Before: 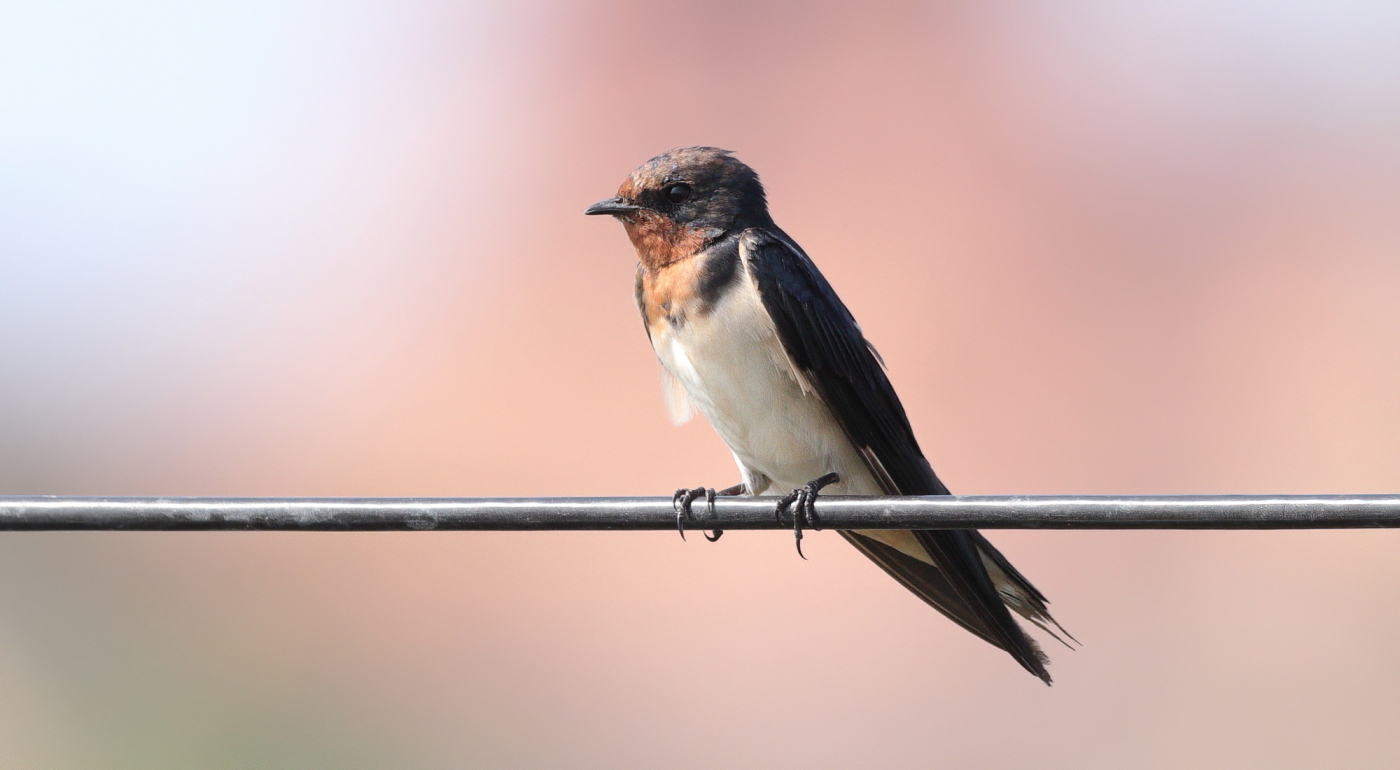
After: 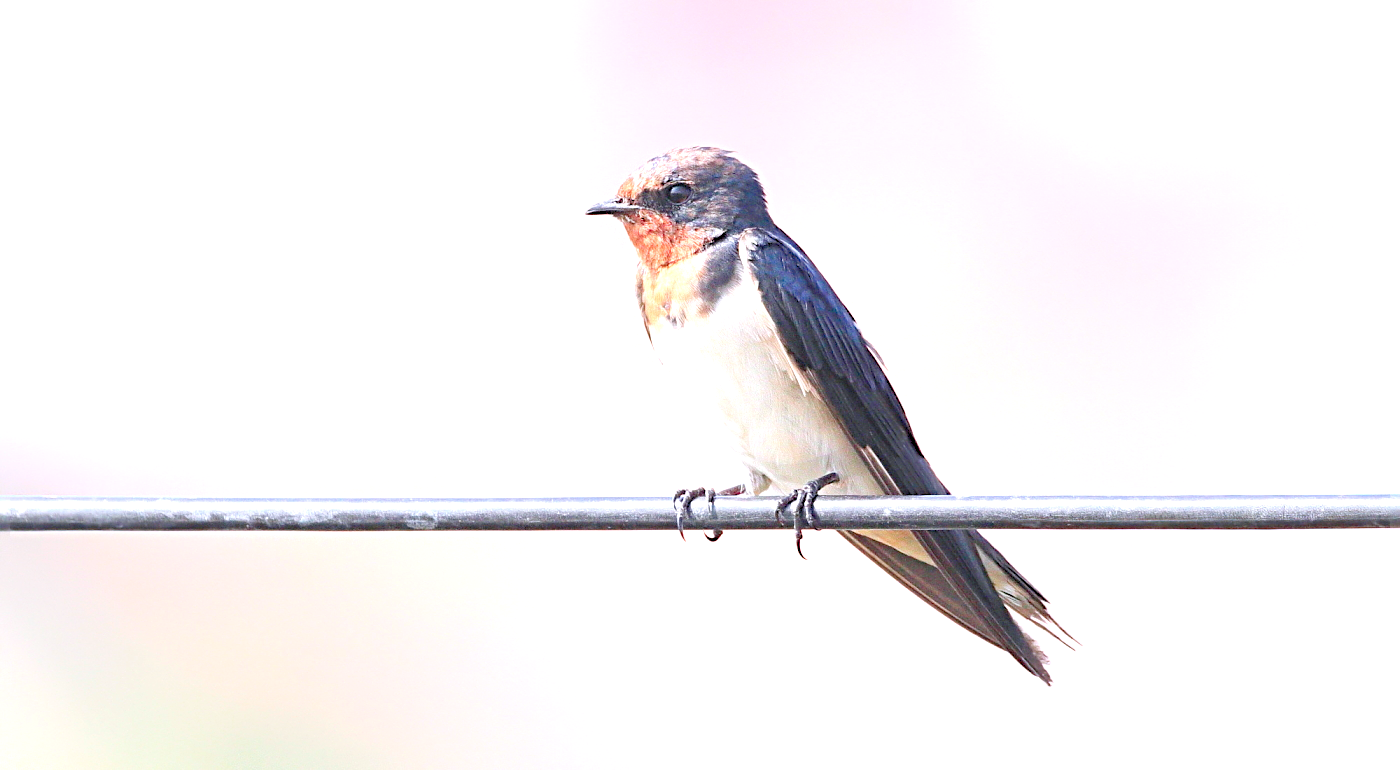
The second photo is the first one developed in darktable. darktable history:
levels: black 0.03%, levels [0.008, 0.318, 0.836]
sharpen: radius 3.986
exposure: exposure 0.61 EV, compensate exposure bias true, compensate highlight preservation false
color calibration: illuminant as shot in camera, x 0.358, y 0.373, temperature 4628.91 K
